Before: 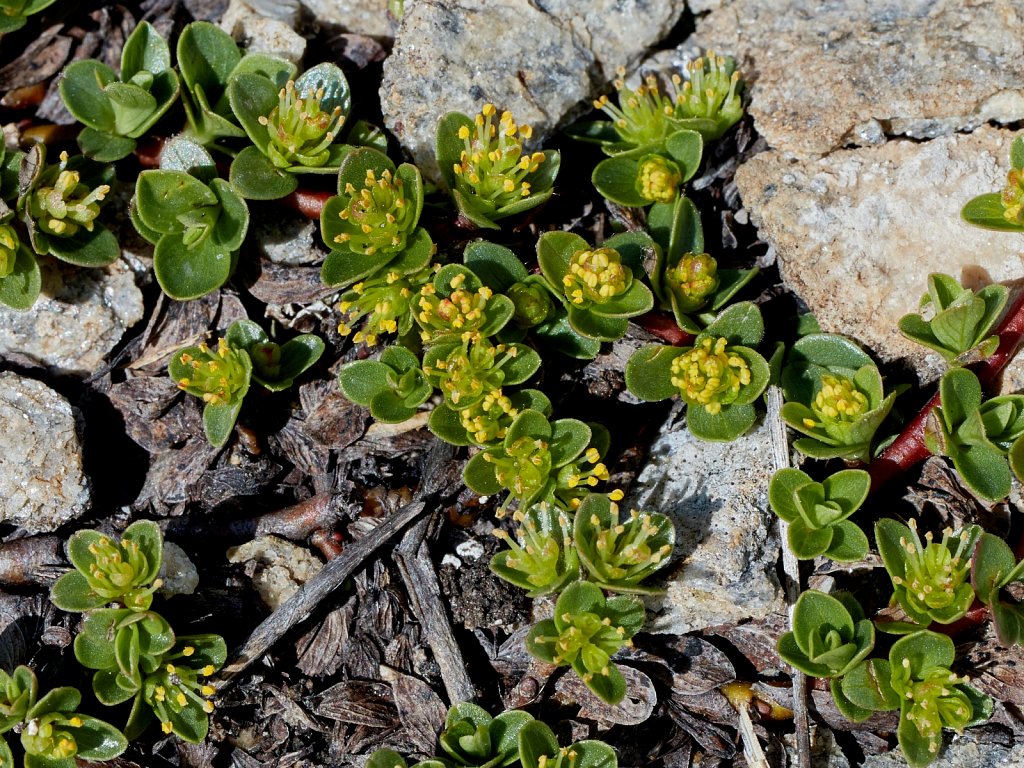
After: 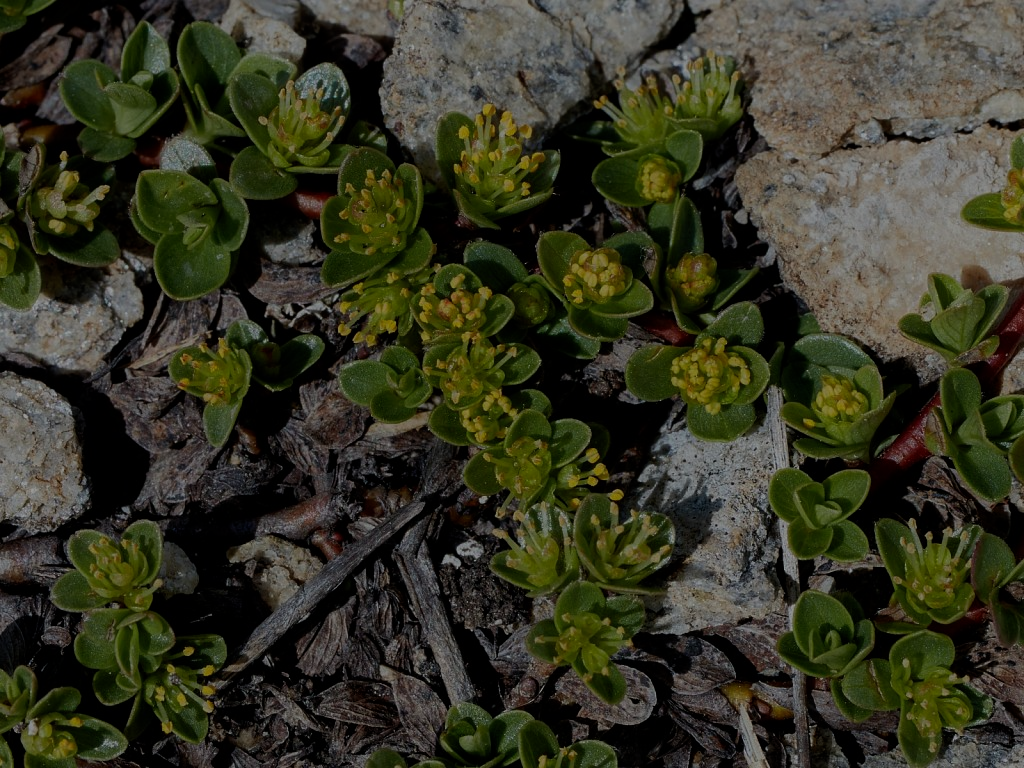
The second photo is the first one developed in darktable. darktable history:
tone equalizer: -8 EV -1.97 EV, -7 EV -2 EV, -6 EV -1.99 EV, -5 EV -1.96 EV, -4 EV -1.99 EV, -3 EV -1.97 EV, -2 EV -1.99 EV, -1 EV -1.62 EV, +0 EV -1.98 EV, mask exposure compensation -0.511 EV
